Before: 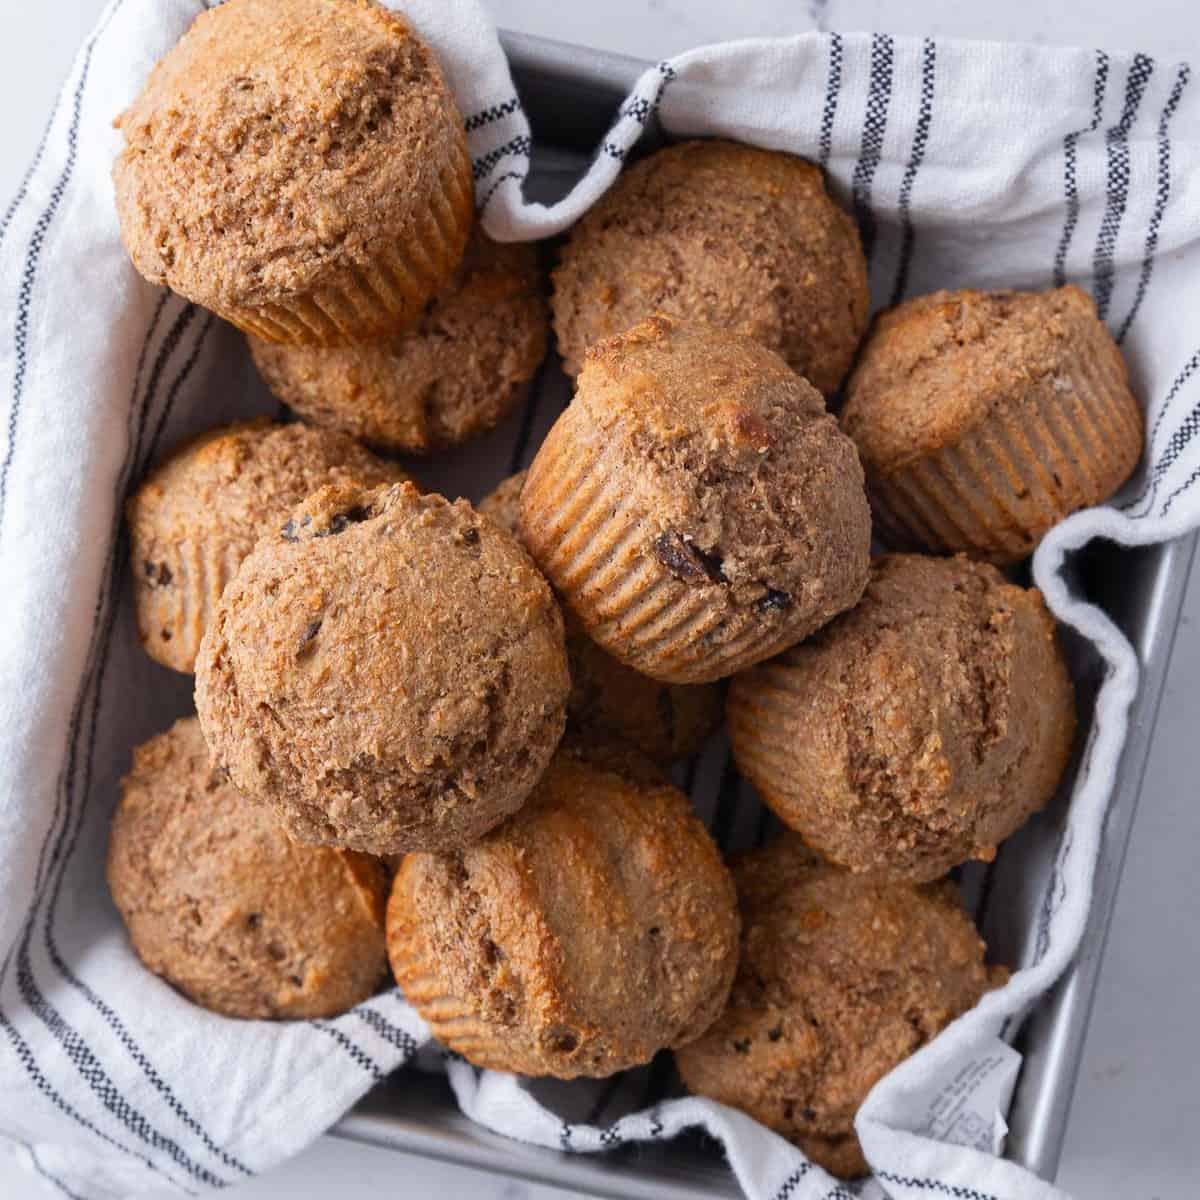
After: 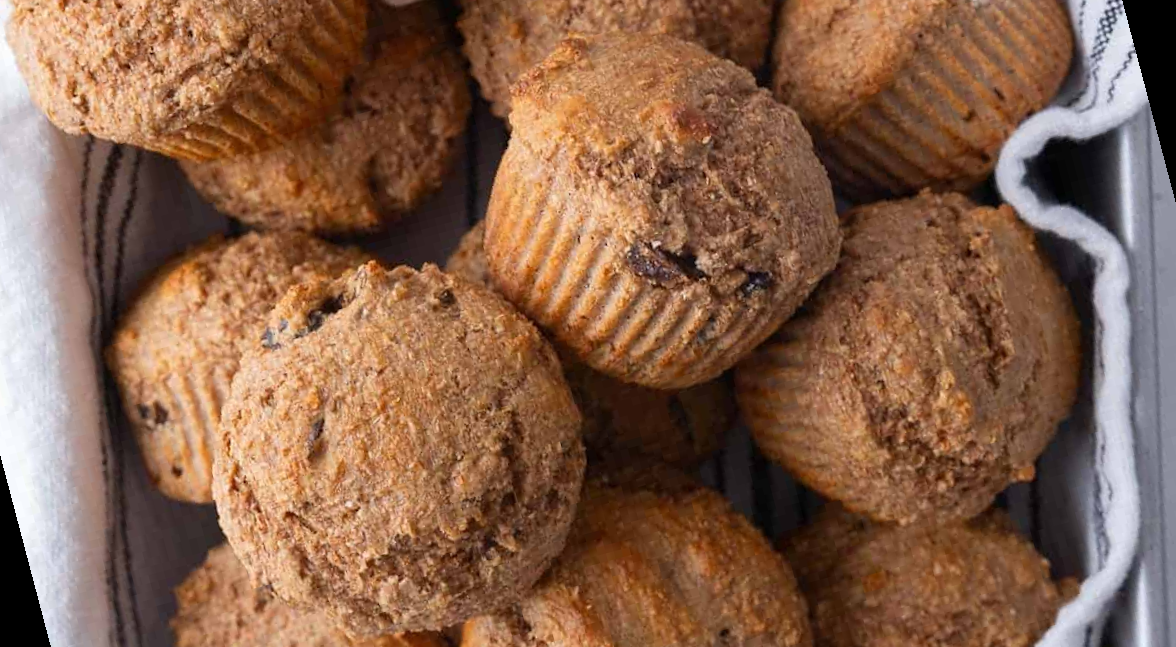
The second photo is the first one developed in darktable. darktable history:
crop and rotate: top 5.609%, bottom 5.609%
rotate and perspective: rotation -14.8°, crop left 0.1, crop right 0.903, crop top 0.25, crop bottom 0.748
